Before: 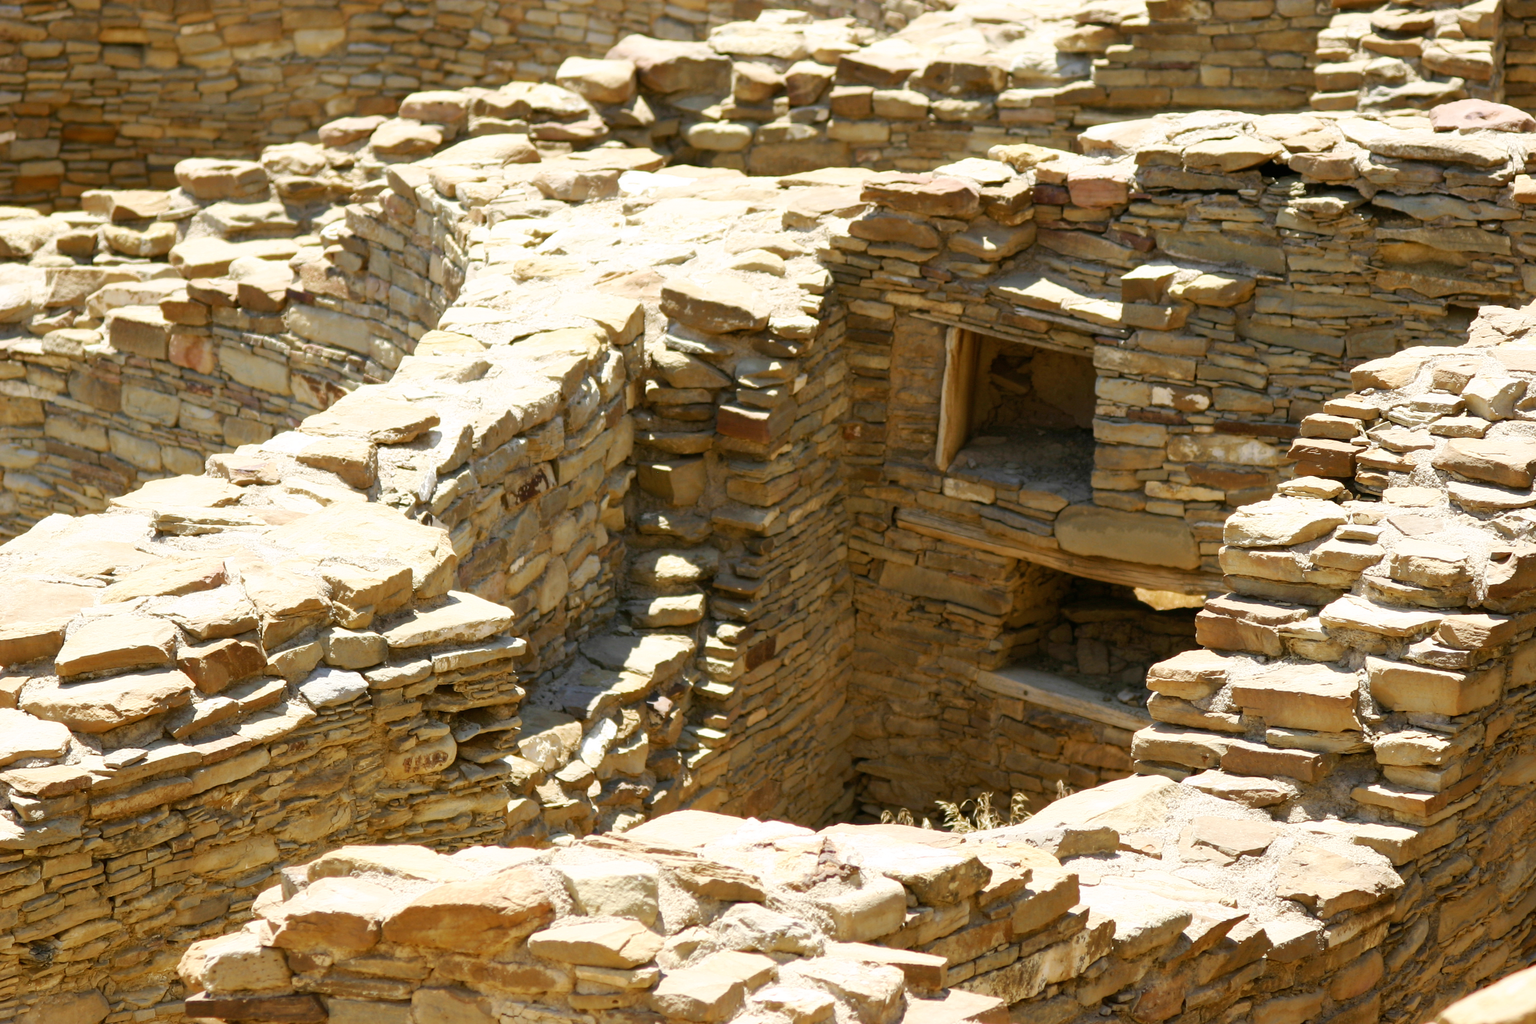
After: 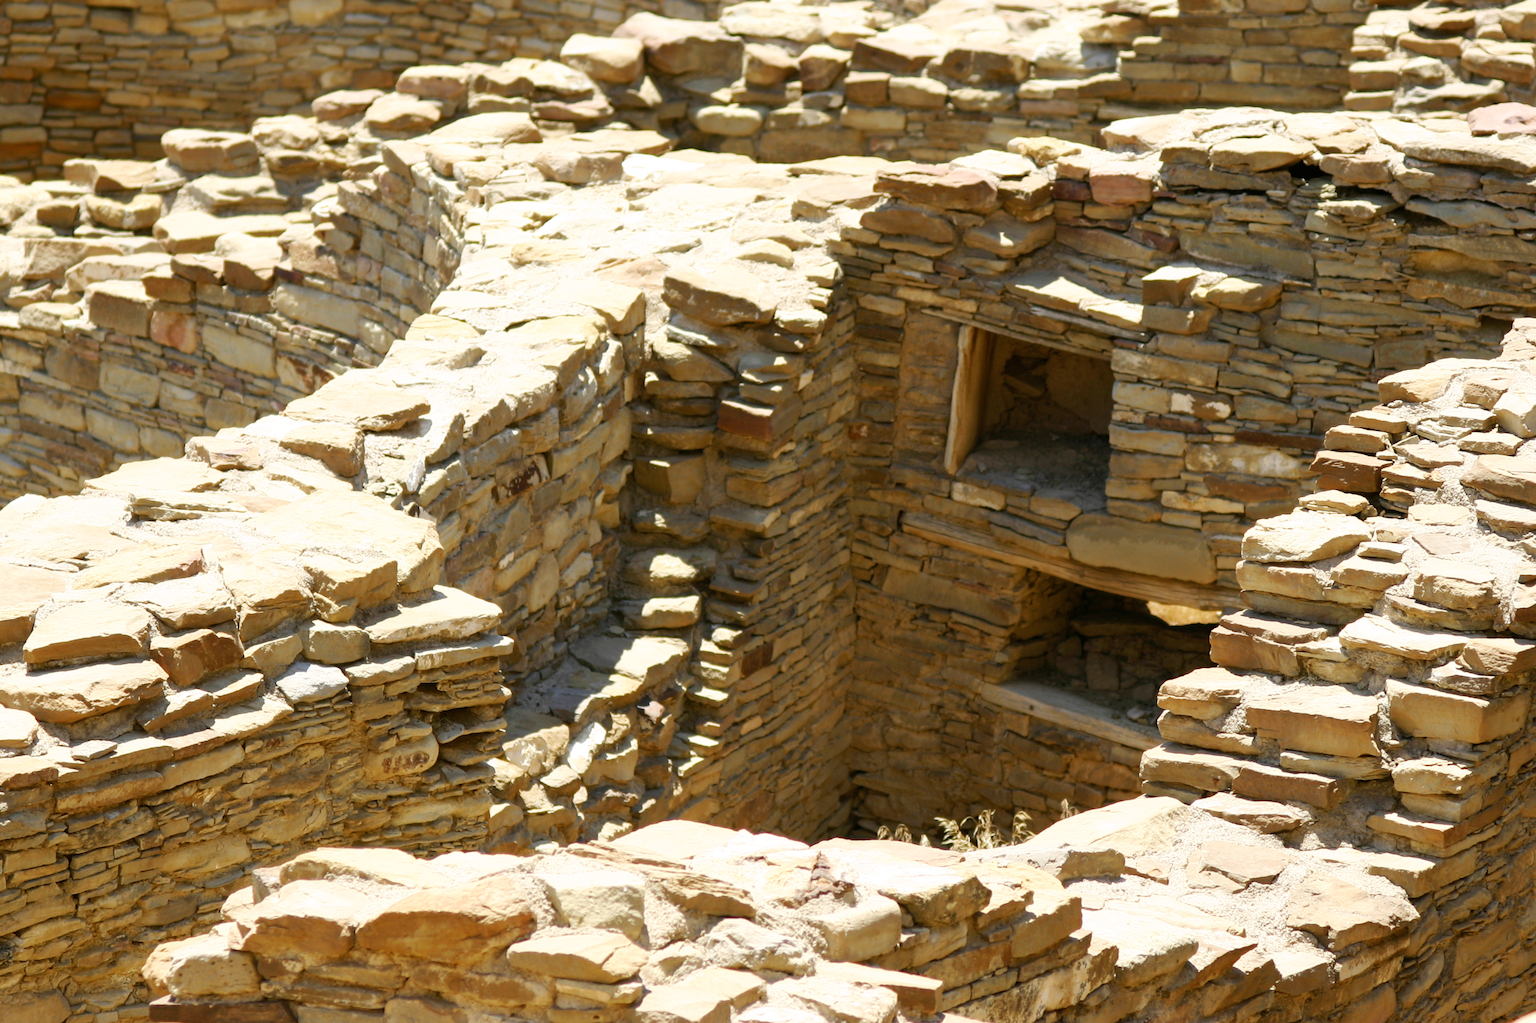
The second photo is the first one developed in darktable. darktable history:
crop and rotate: angle -1.54°
